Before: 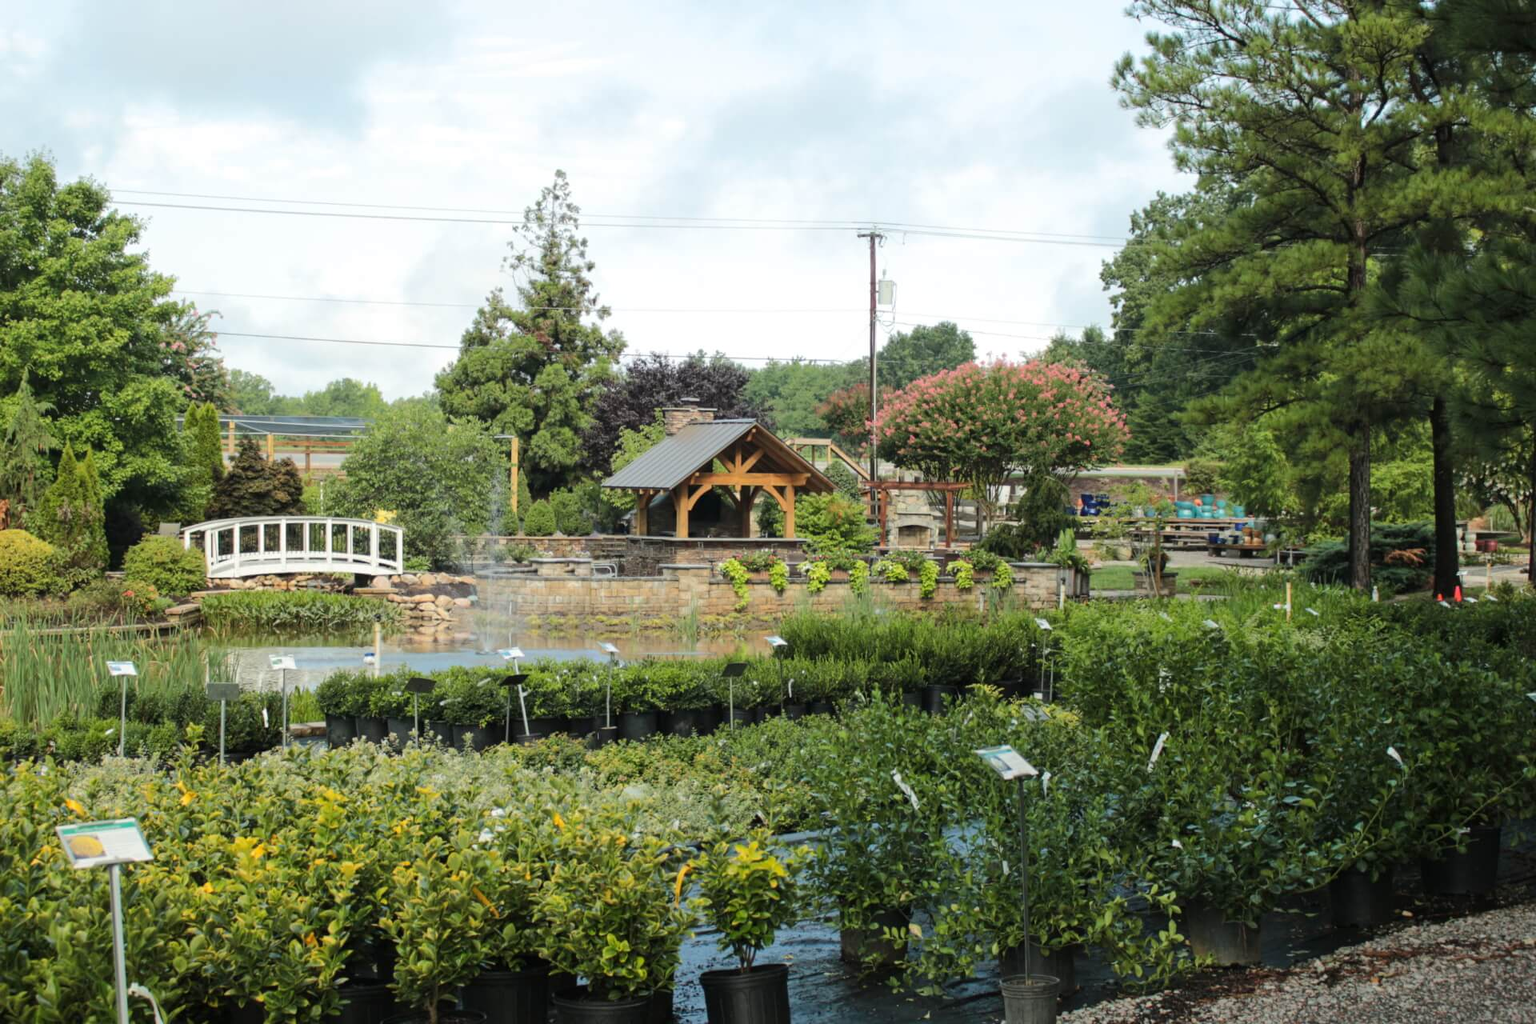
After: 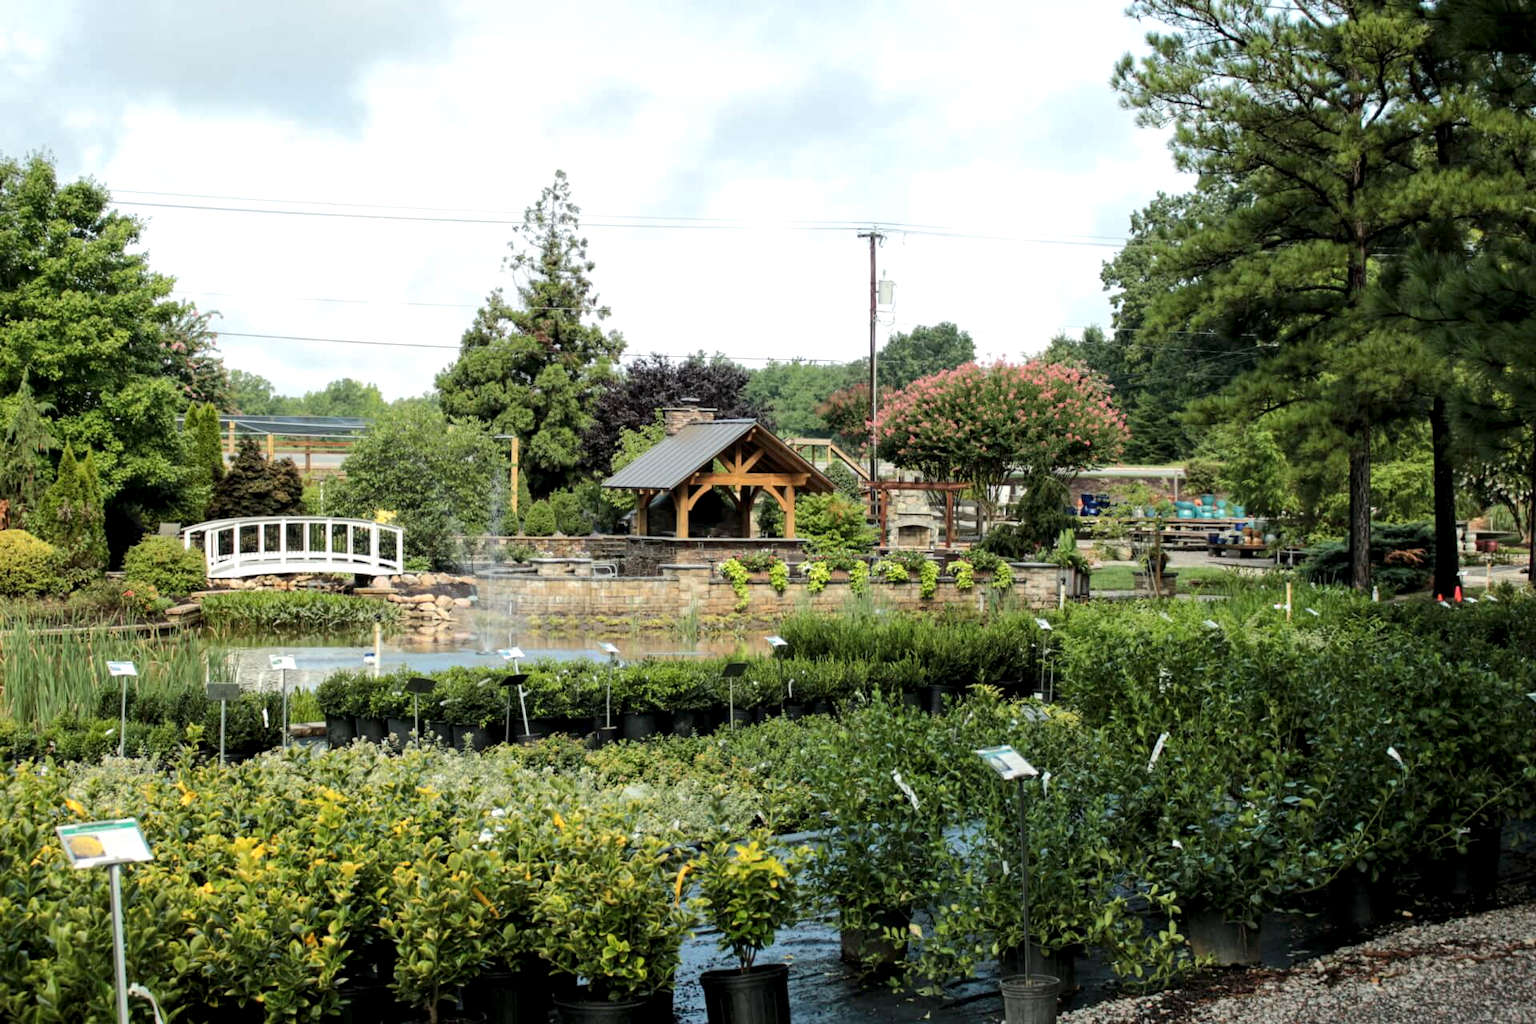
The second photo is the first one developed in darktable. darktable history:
local contrast: highlights 135%, shadows 137%, detail 139%, midtone range 0.26
